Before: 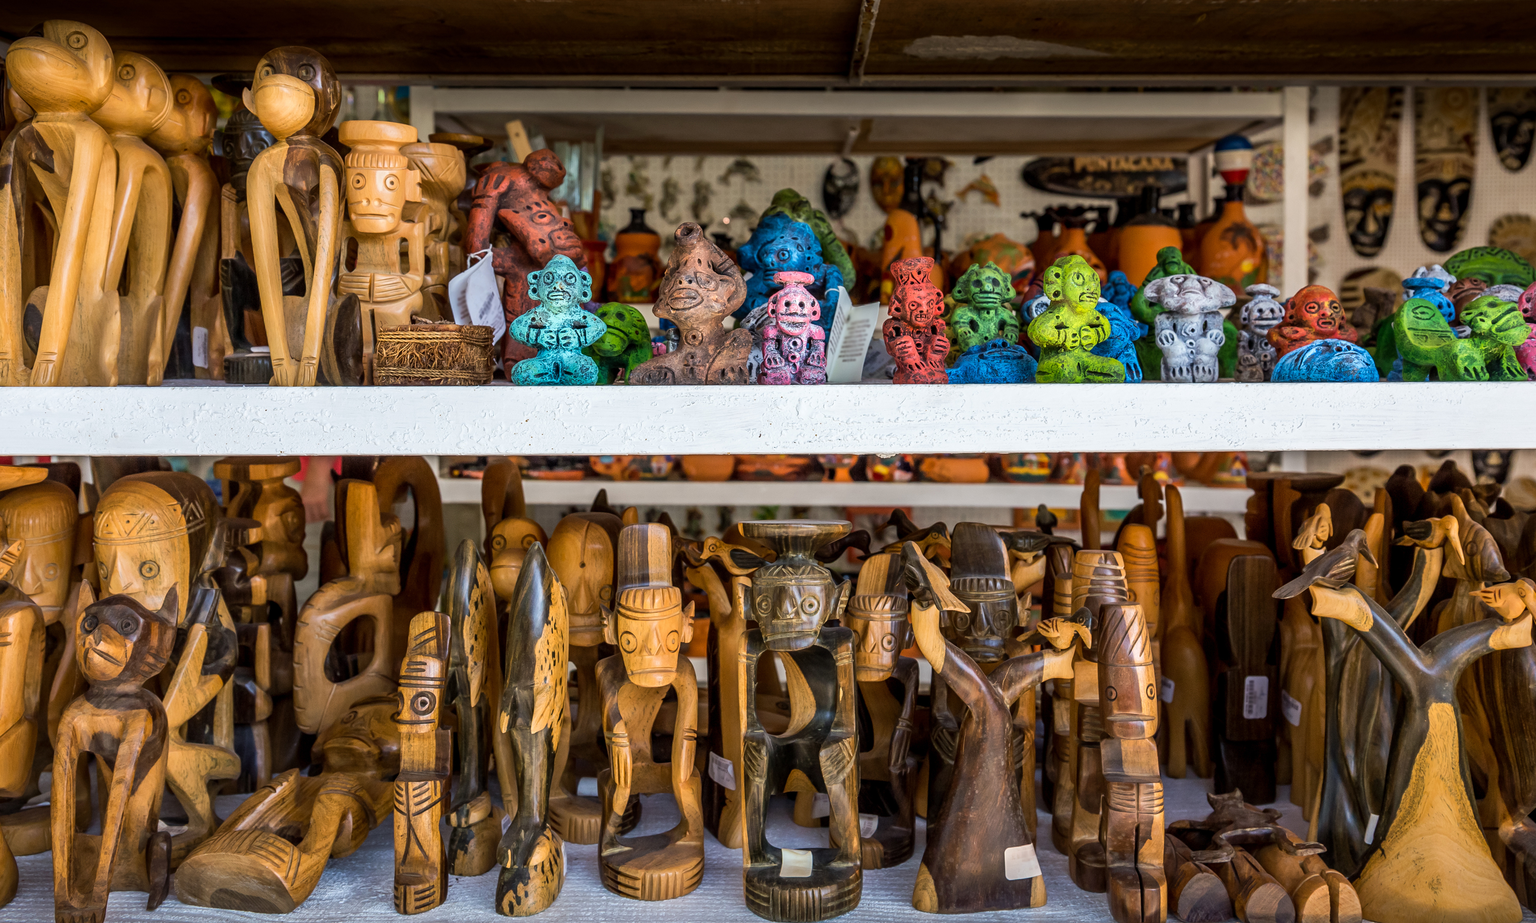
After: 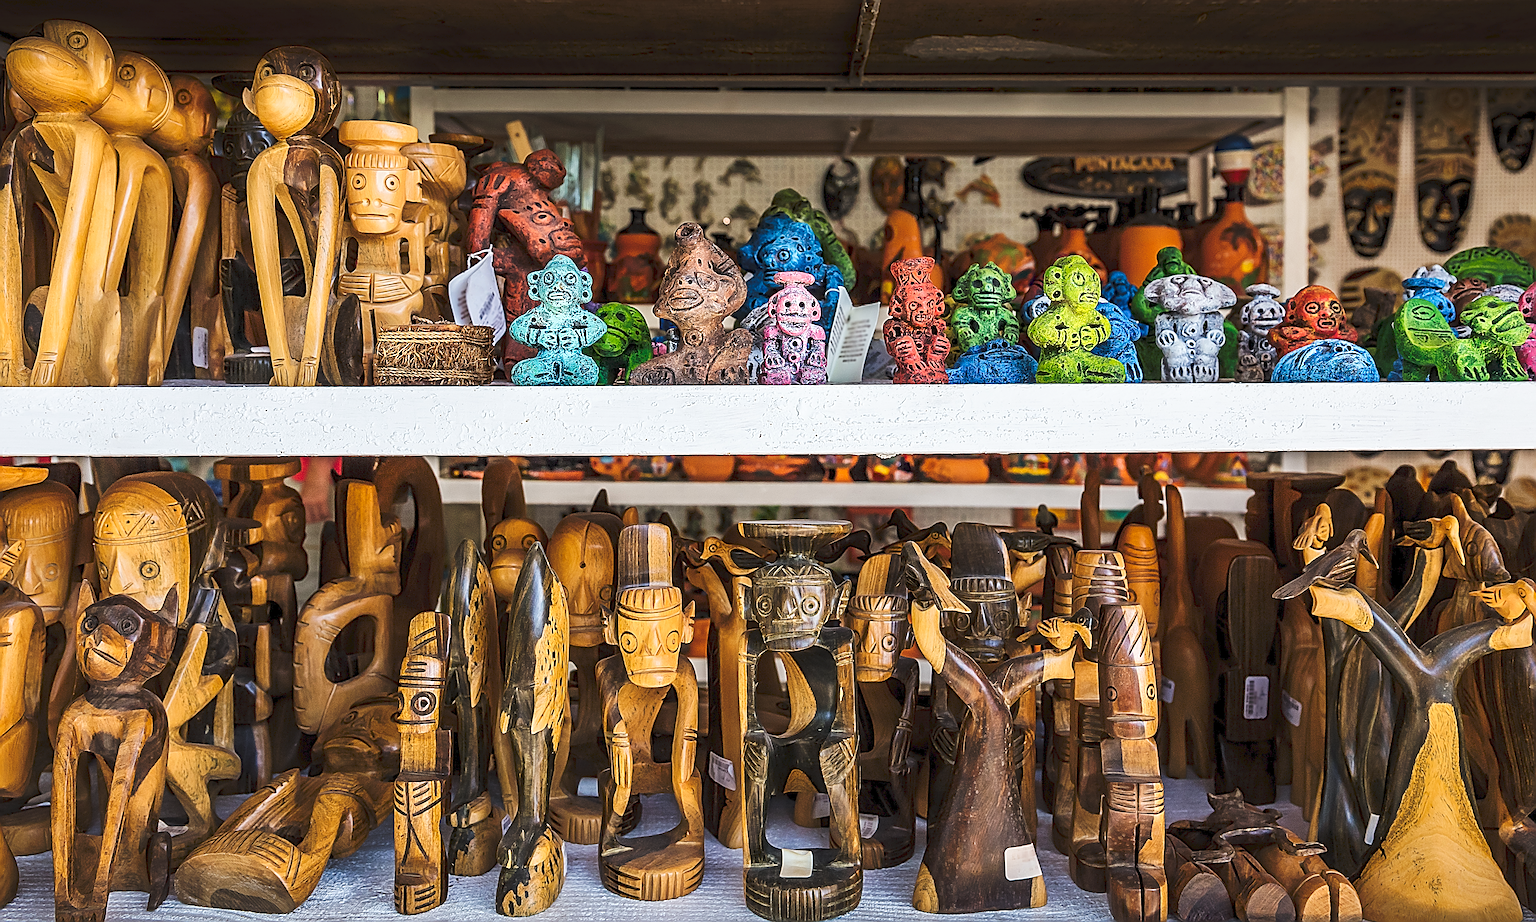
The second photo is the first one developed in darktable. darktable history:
tone curve: curves: ch0 [(0, 0) (0.003, 0.077) (0.011, 0.089) (0.025, 0.105) (0.044, 0.122) (0.069, 0.134) (0.1, 0.151) (0.136, 0.171) (0.177, 0.198) (0.224, 0.23) (0.277, 0.273) (0.335, 0.343) (0.399, 0.422) (0.468, 0.508) (0.543, 0.601) (0.623, 0.695) (0.709, 0.782) (0.801, 0.866) (0.898, 0.934) (1, 1)], preserve colors none
sharpen: amount 1.986
